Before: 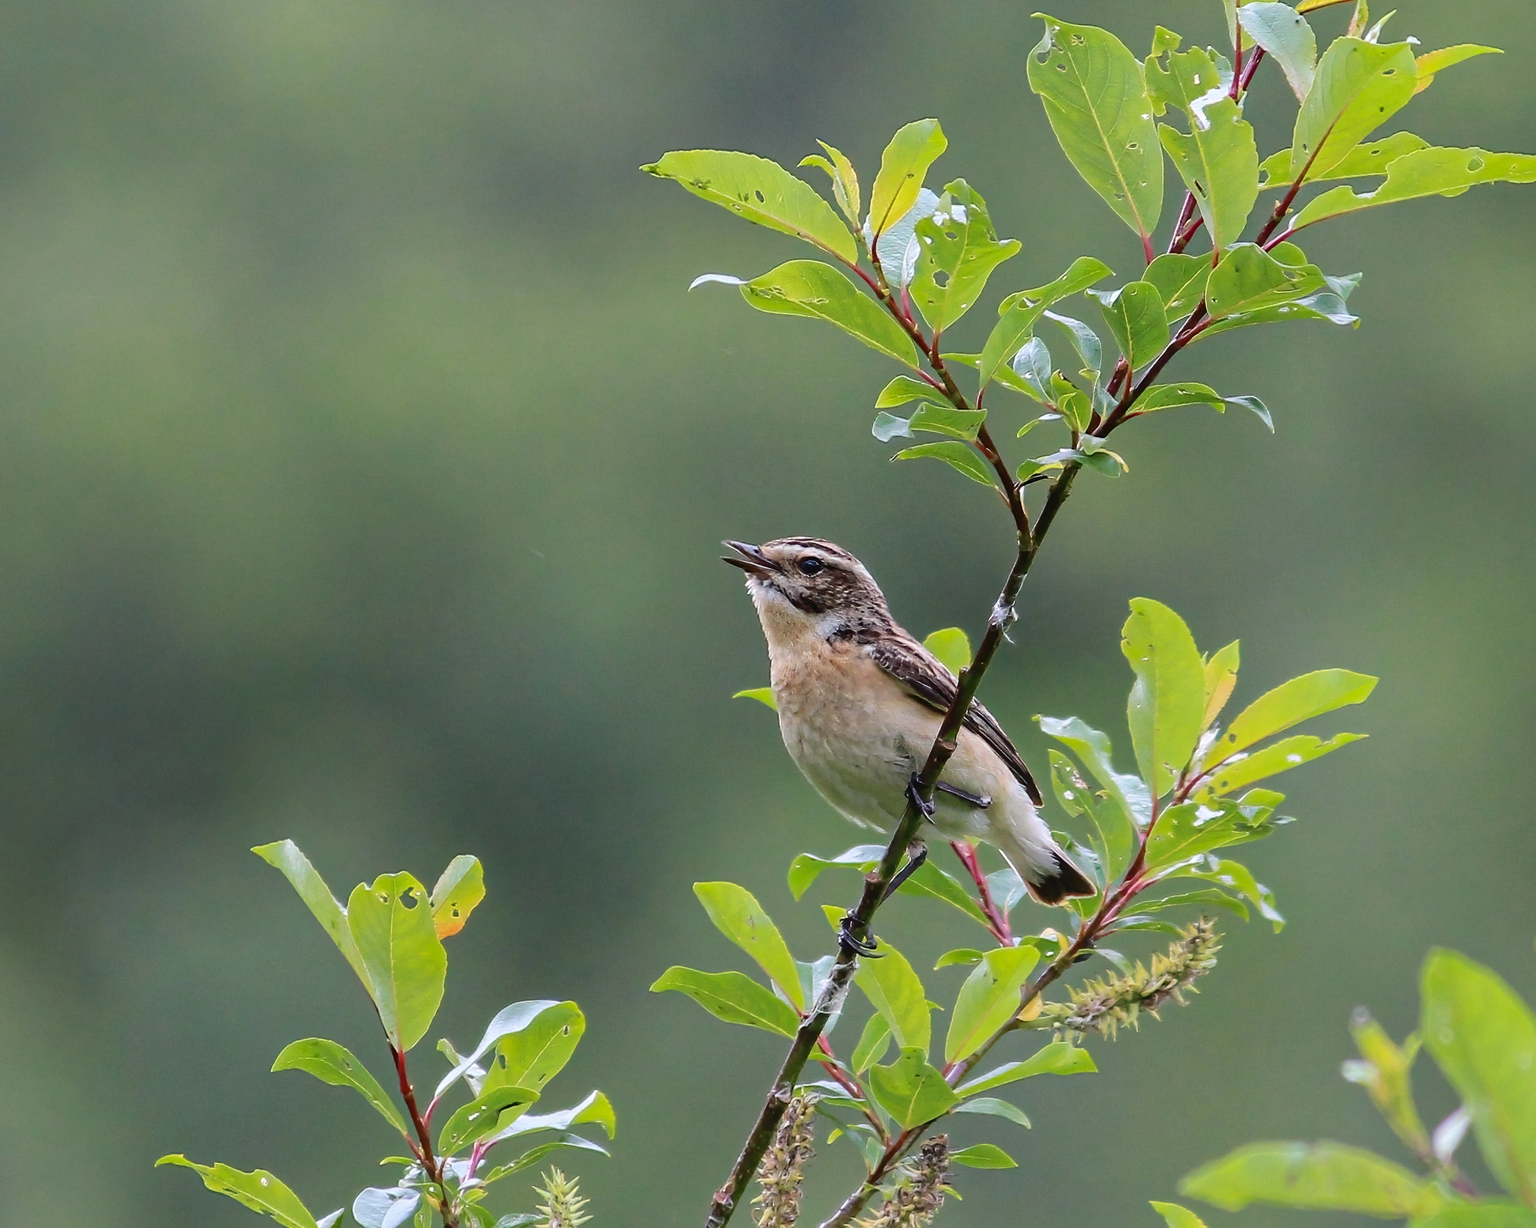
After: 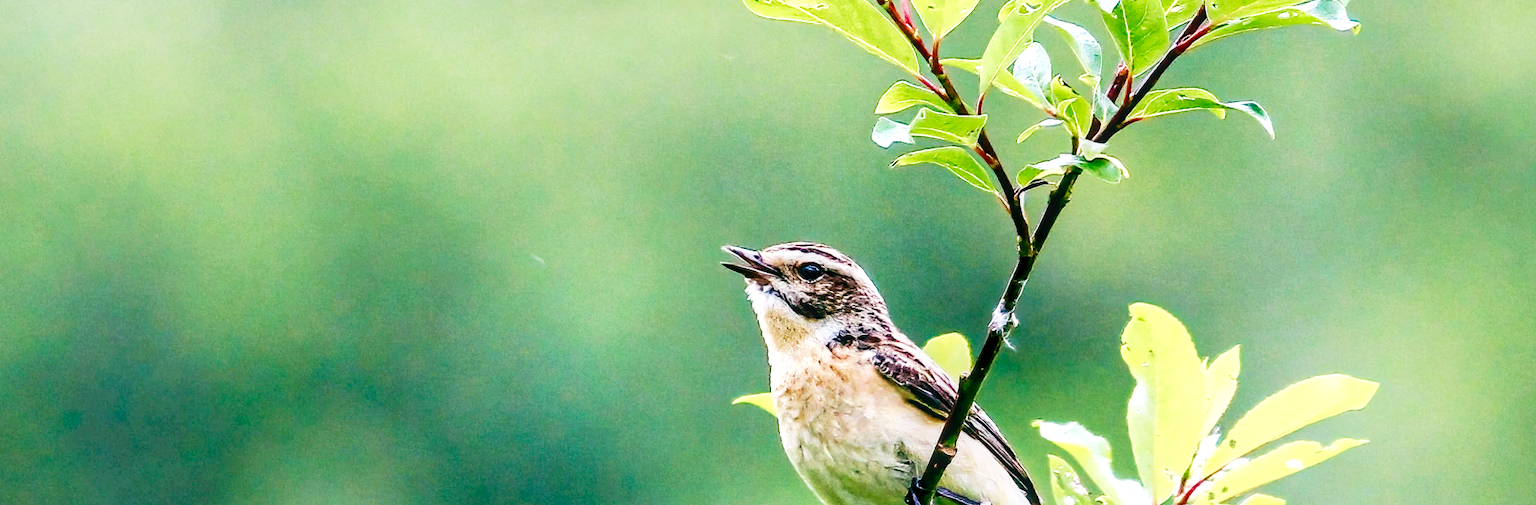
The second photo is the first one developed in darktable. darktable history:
velvia: on, module defaults
color balance rgb: global offset › luminance -0.342%, global offset › chroma 0.112%, global offset › hue 167.33°, linear chroma grading › global chroma 14.756%, perceptual saturation grading › global saturation 0.359%, perceptual saturation grading › highlights -31.958%, perceptual saturation grading › mid-tones 5.225%, perceptual saturation grading › shadows 17.295%, contrast -9.523%
local contrast: detail 130%
base curve: curves: ch0 [(0, 0) (0.007, 0.004) (0.027, 0.03) (0.046, 0.07) (0.207, 0.54) (0.442, 0.872) (0.673, 0.972) (1, 1)], exposure shift 0.01, preserve colors none
tone equalizer: -8 EV -0.383 EV, -7 EV -0.38 EV, -6 EV -0.306 EV, -5 EV -0.228 EV, -3 EV 0.189 EV, -2 EV 0.339 EV, -1 EV 0.395 EV, +0 EV 0.438 EV, edges refinement/feathering 500, mask exposure compensation -1.57 EV, preserve details no
crop and rotate: top 24.025%, bottom 34.825%
